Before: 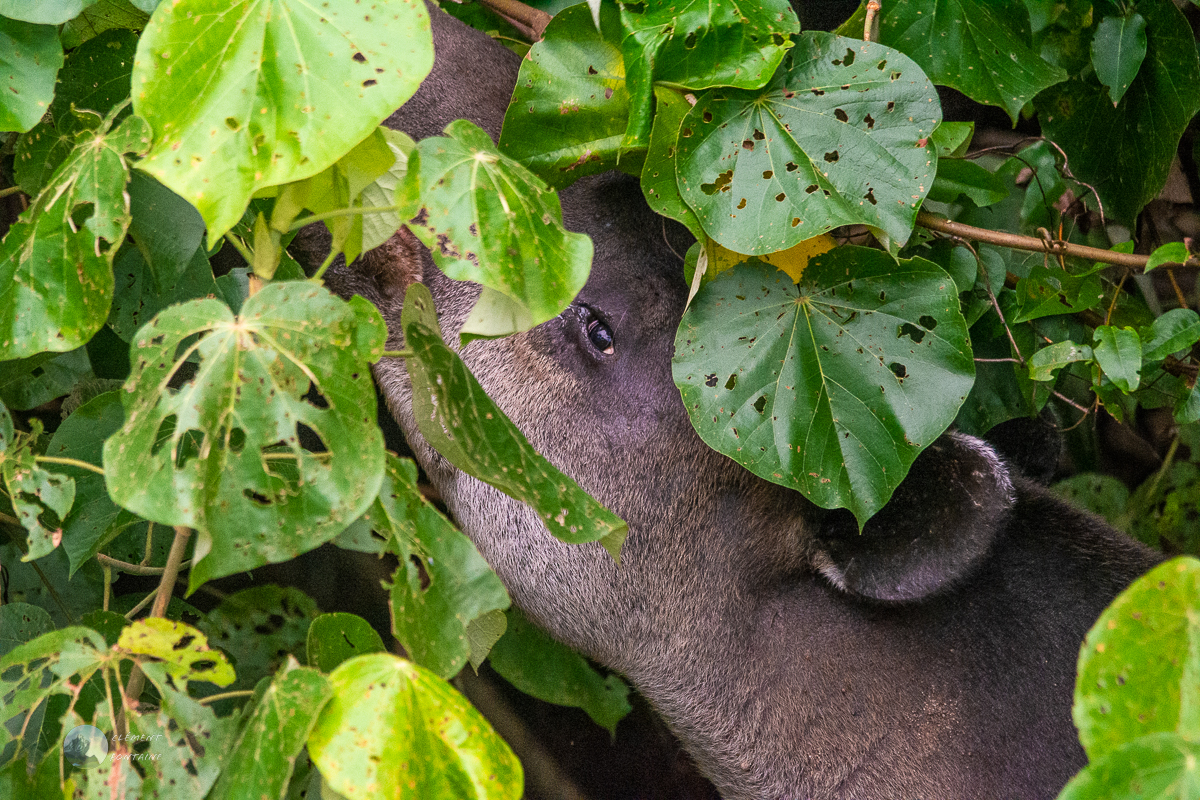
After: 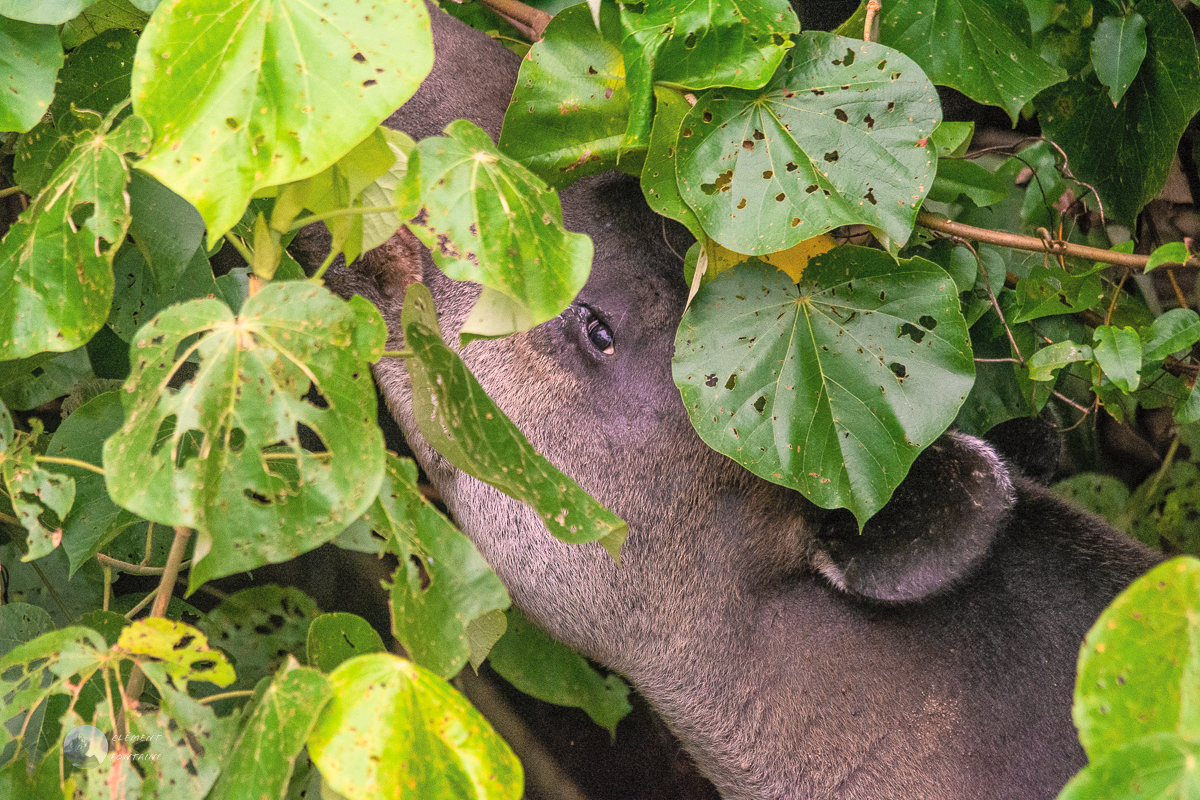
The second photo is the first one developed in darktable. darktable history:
contrast equalizer: y [[0.5 ×6], [0.5 ×6], [0.5, 0.5, 0.501, 0.545, 0.707, 0.863], [0 ×6], [0 ×6]]
contrast brightness saturation: brightness 0.15
color correction: highlights a* 5.81, highlights b* 4.84
